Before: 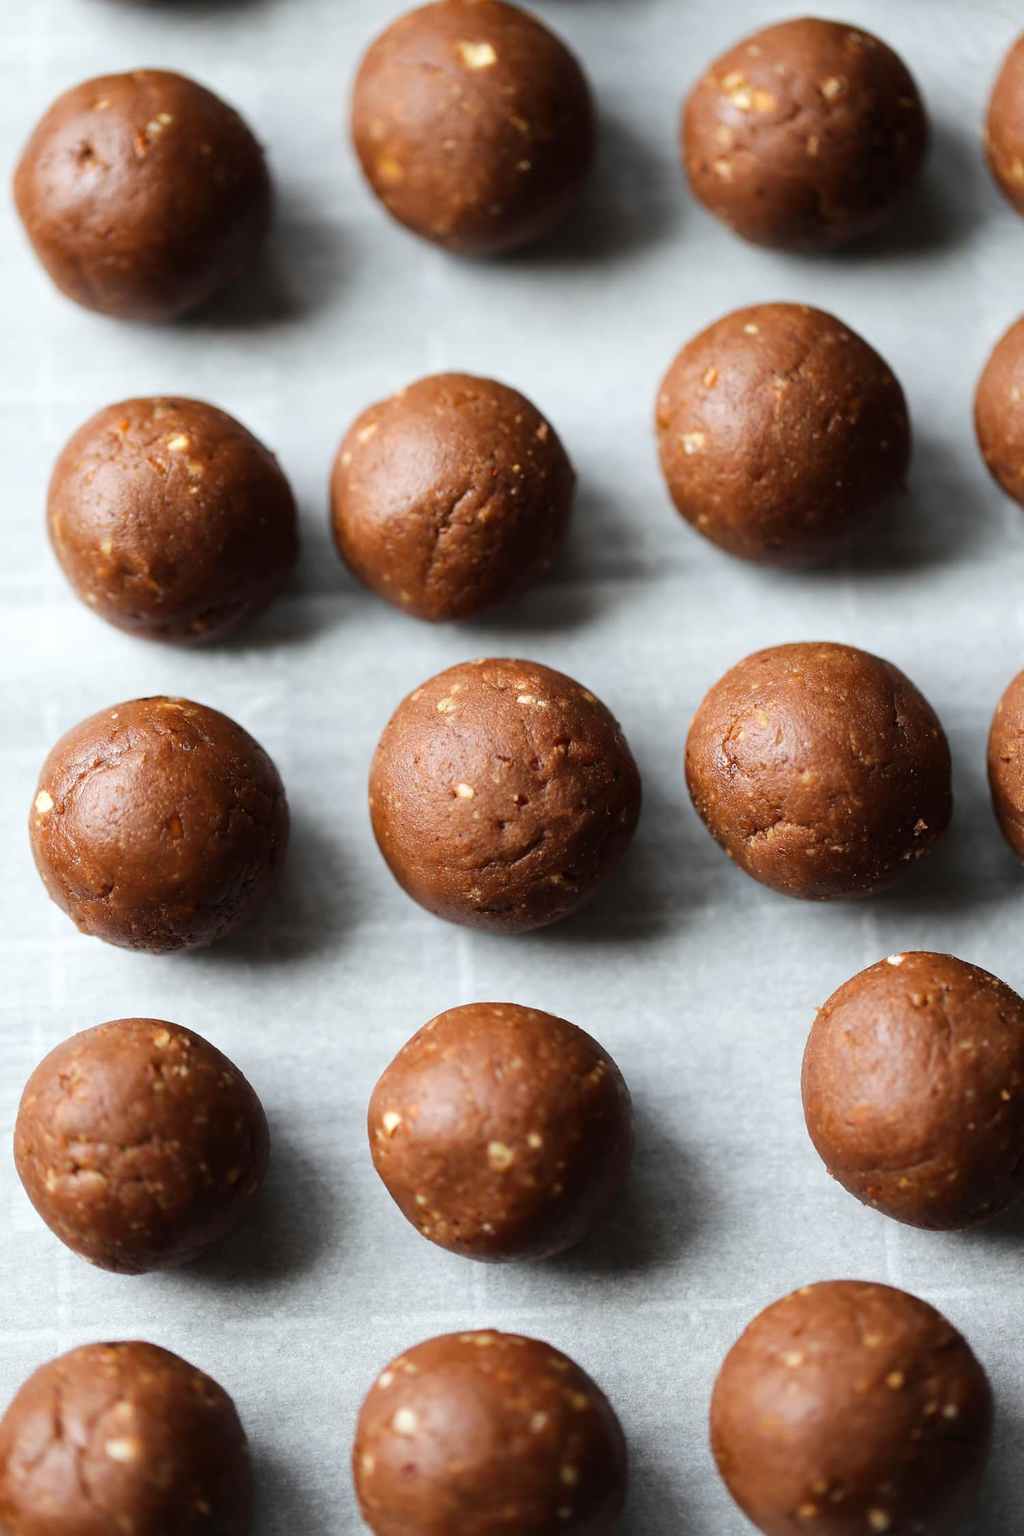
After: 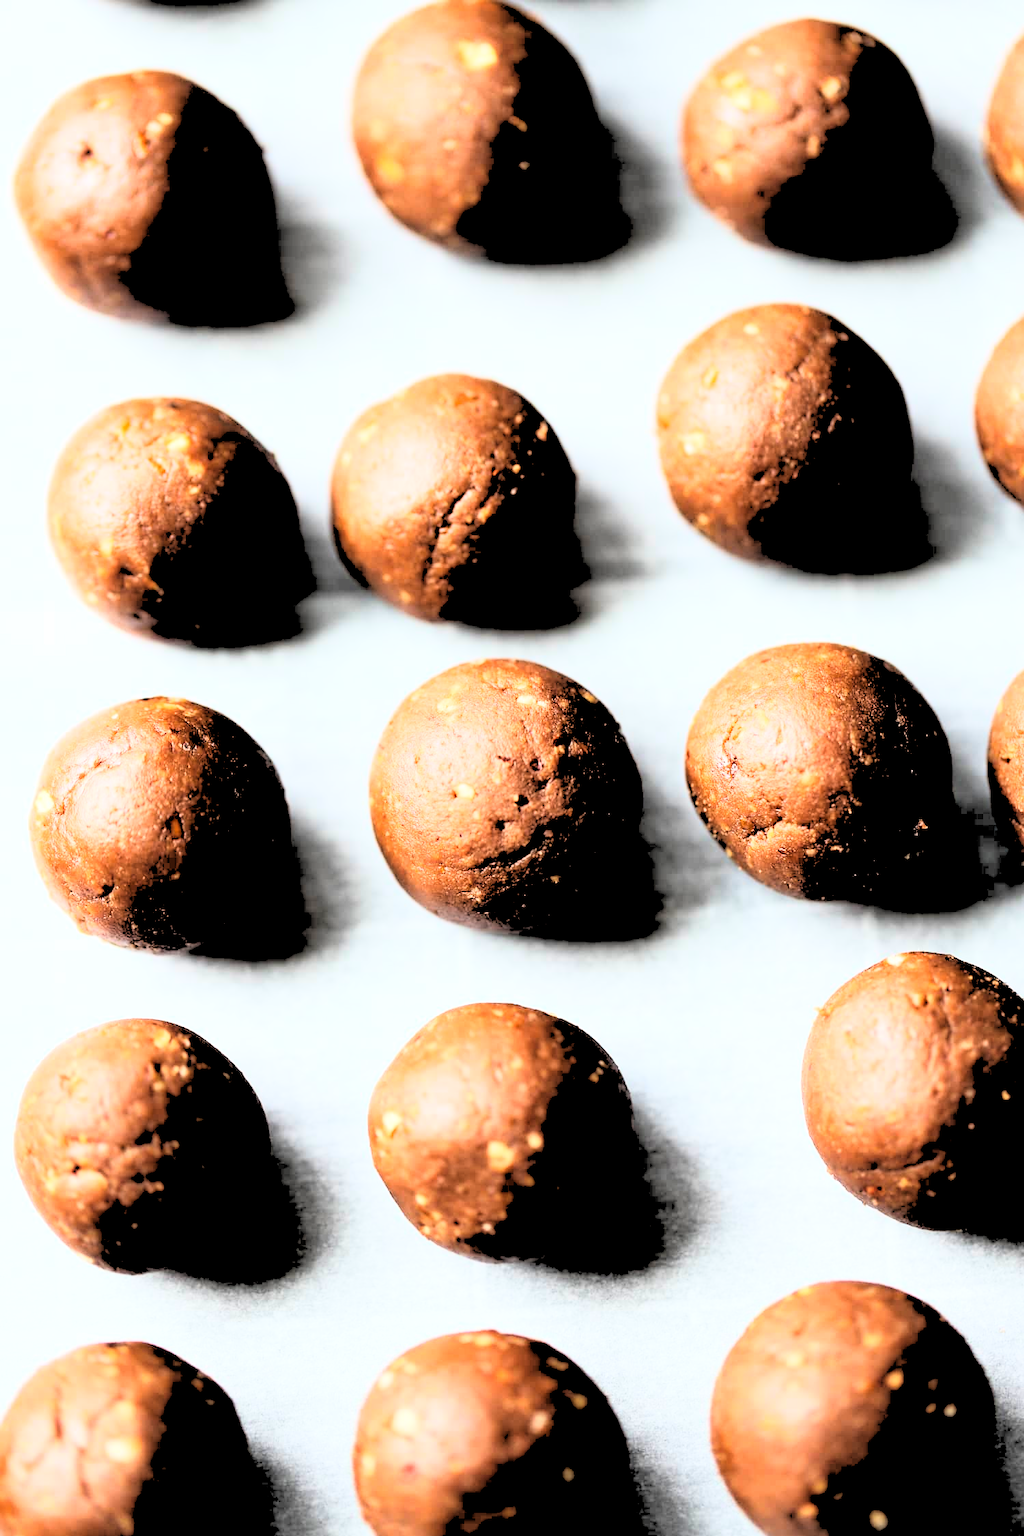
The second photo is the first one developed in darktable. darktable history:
rgb curve: curves: ch0 [(0, 0) (0.21, 0.15) (0.24, 0.21) (0.5, 0.75) (0.75, 0.96) (0.89, 0.99) (1, 1)]; ch1 [(0, 0.02) (0.21, 0.13) (0.25, 0.2) (0.5, 0.67) (0.75, 0.9) (0.89, 0.97) (1, 1)]; ch2 [(0, 0.02) (0.21, 0.13) (0.25, 0.2) (0.5, 0.67) (0.75, 0.9) (0.89, 0.97) (1, 1)], compensate middle gray true
rgb levels: levels [[0.027, 0.429, 0.996], [0, 0.5, 1], [0, 0.5, 1]]
